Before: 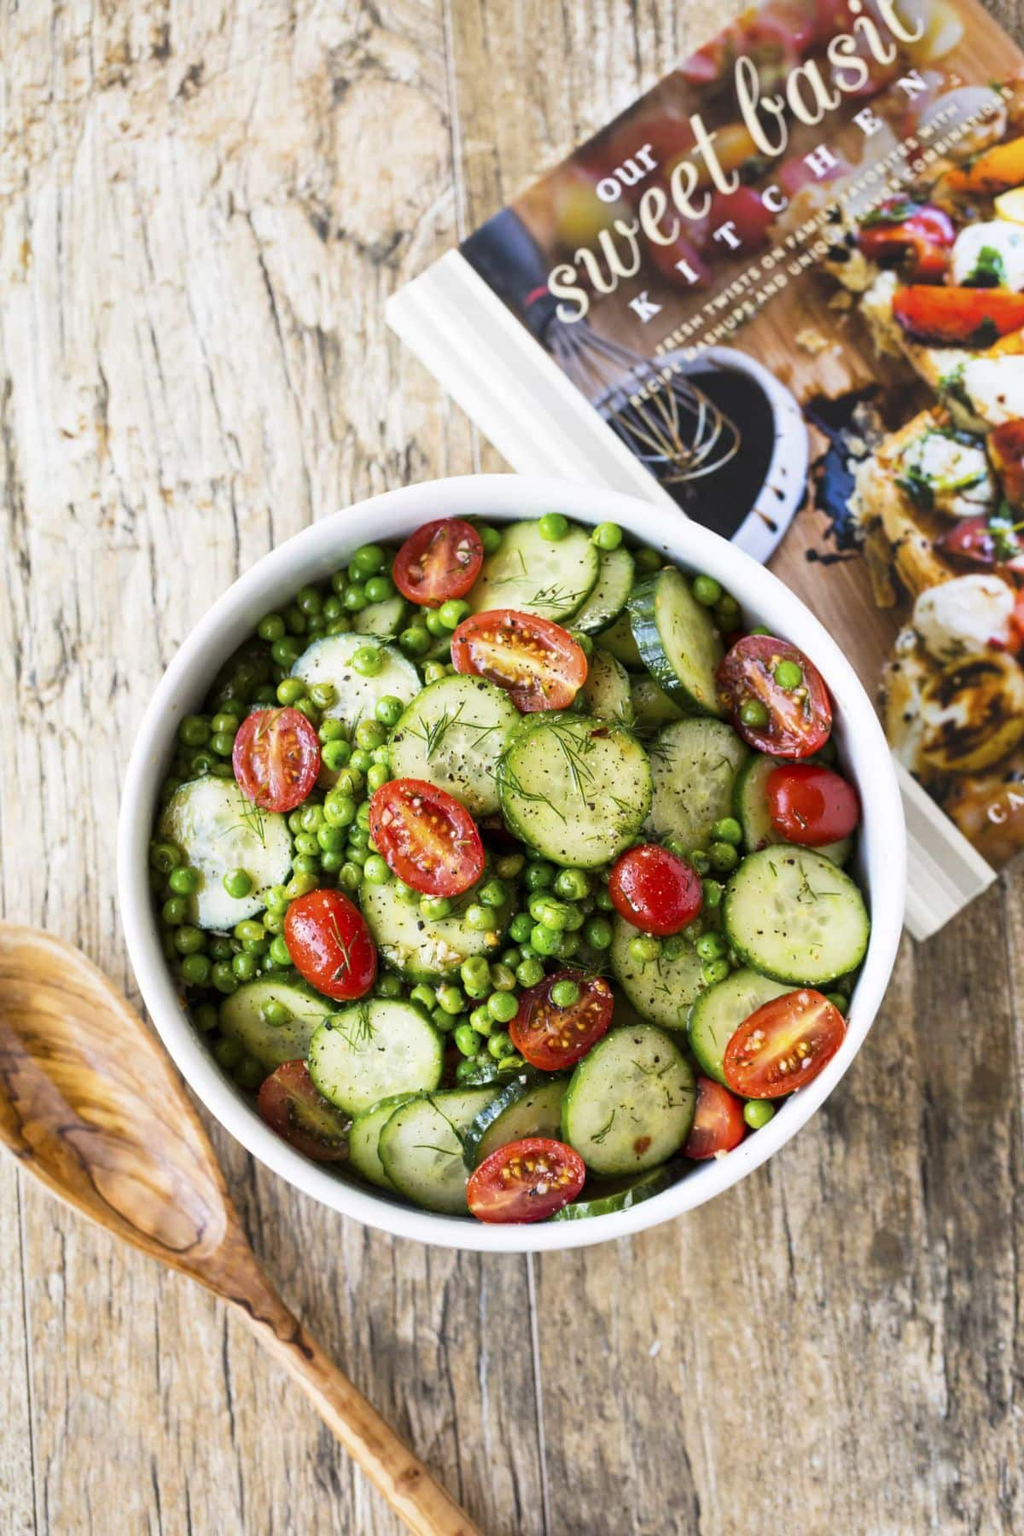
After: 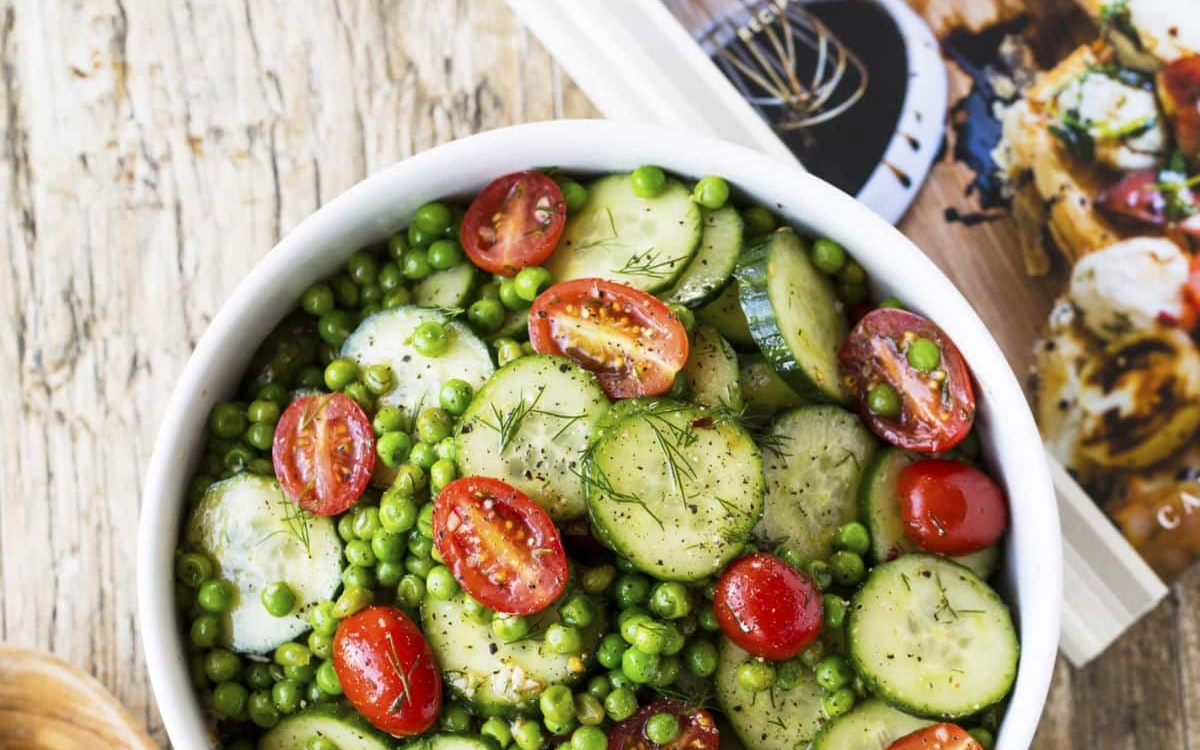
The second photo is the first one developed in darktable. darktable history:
crop and rotate: top 24.241%, bottom 34.077%
